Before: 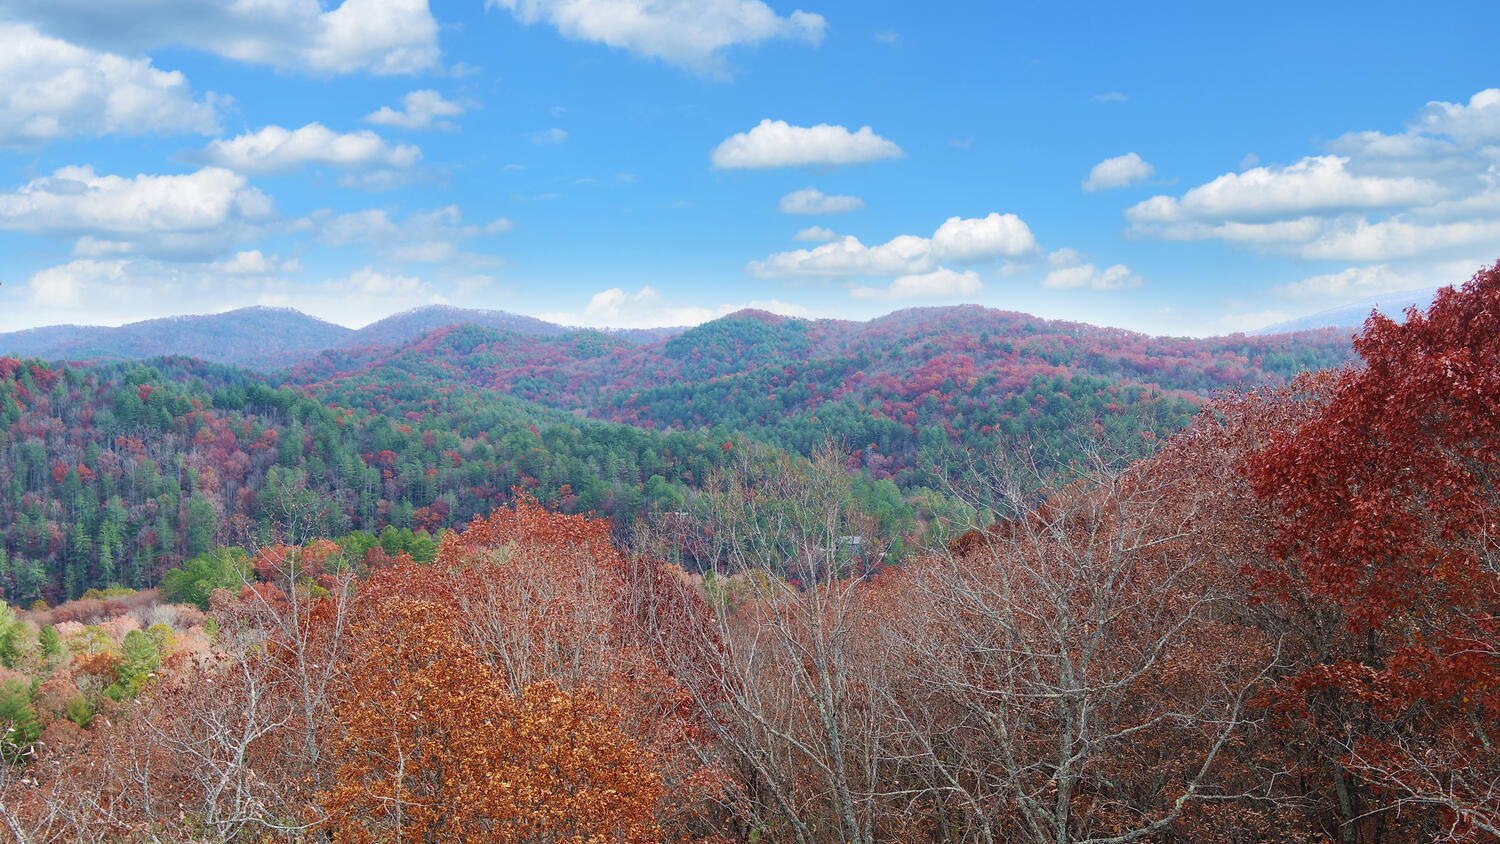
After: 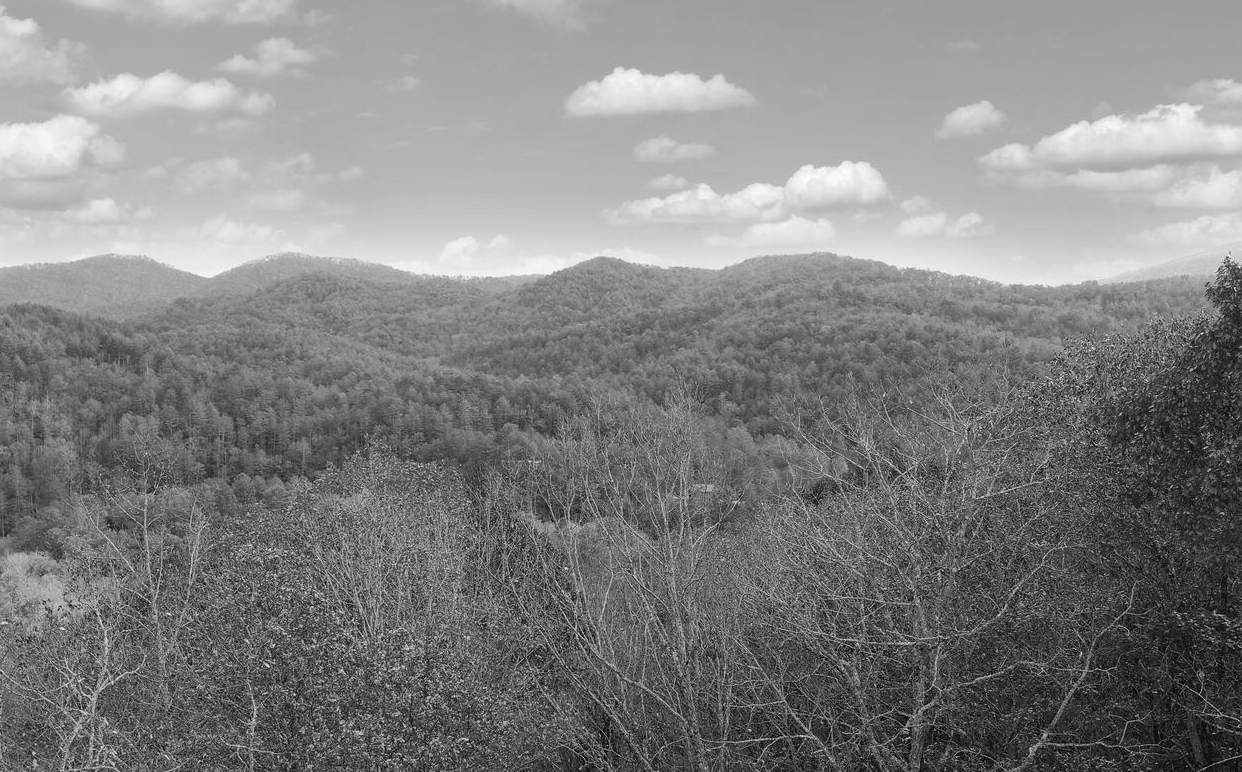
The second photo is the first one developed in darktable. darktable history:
graduated density: rotation -180°, offset 24.95
crop: left 9.807%, top 6.259%, right 7.334%, bottom 2.177%
color contrast: green-magenta contrast 0, blue-yellow contrast 0
